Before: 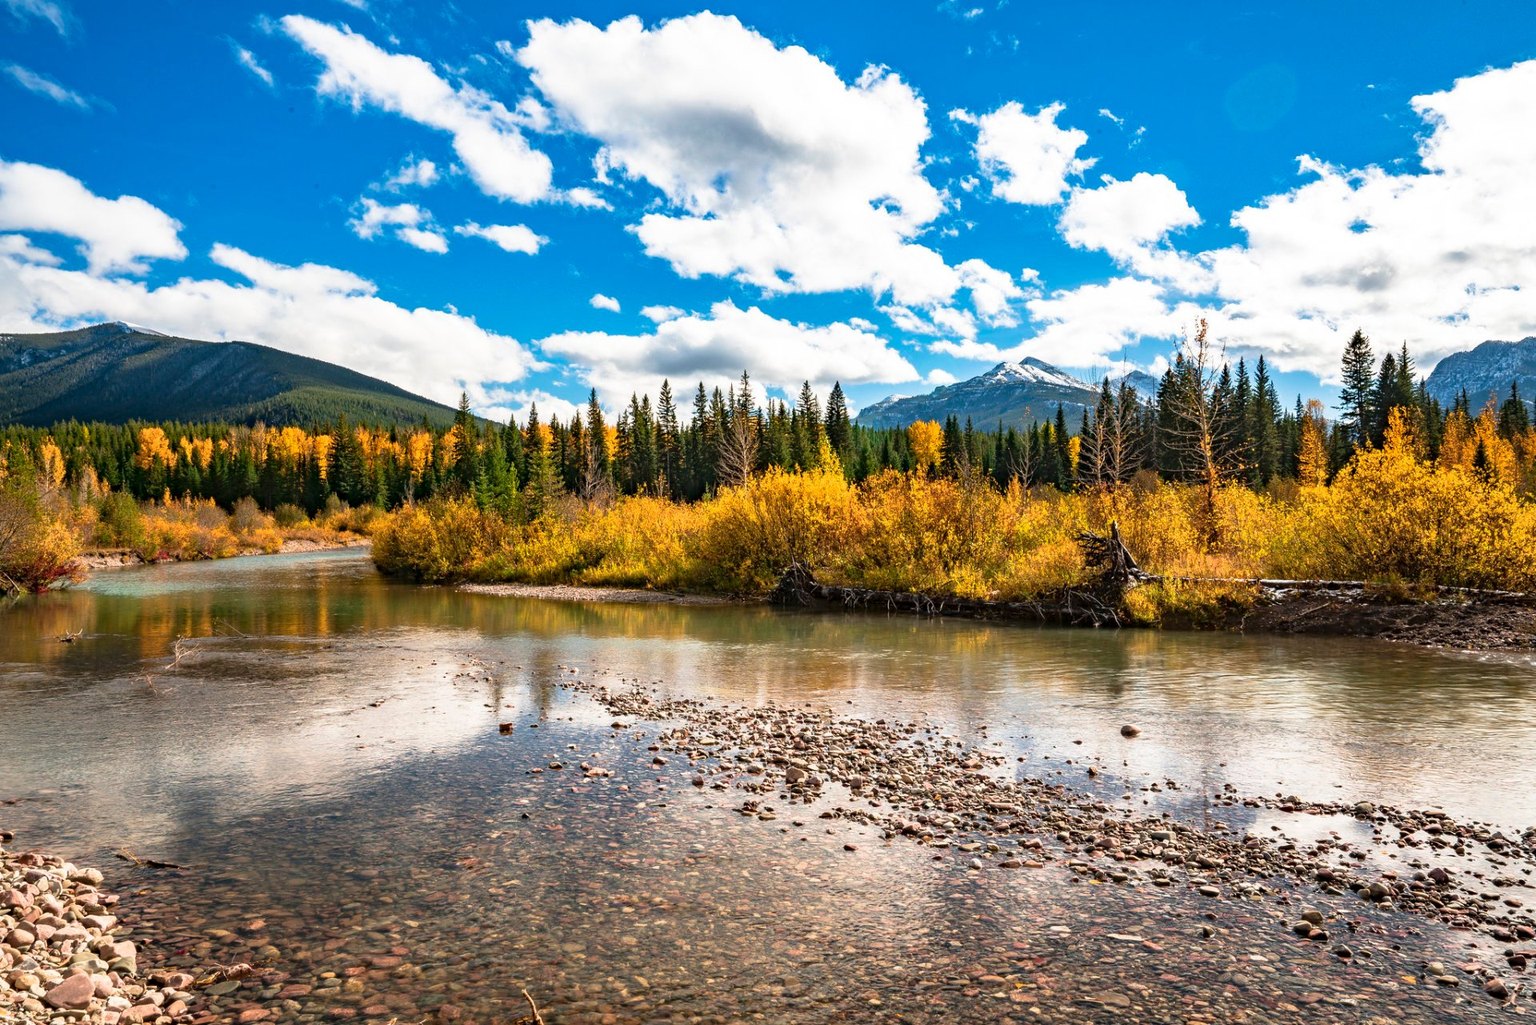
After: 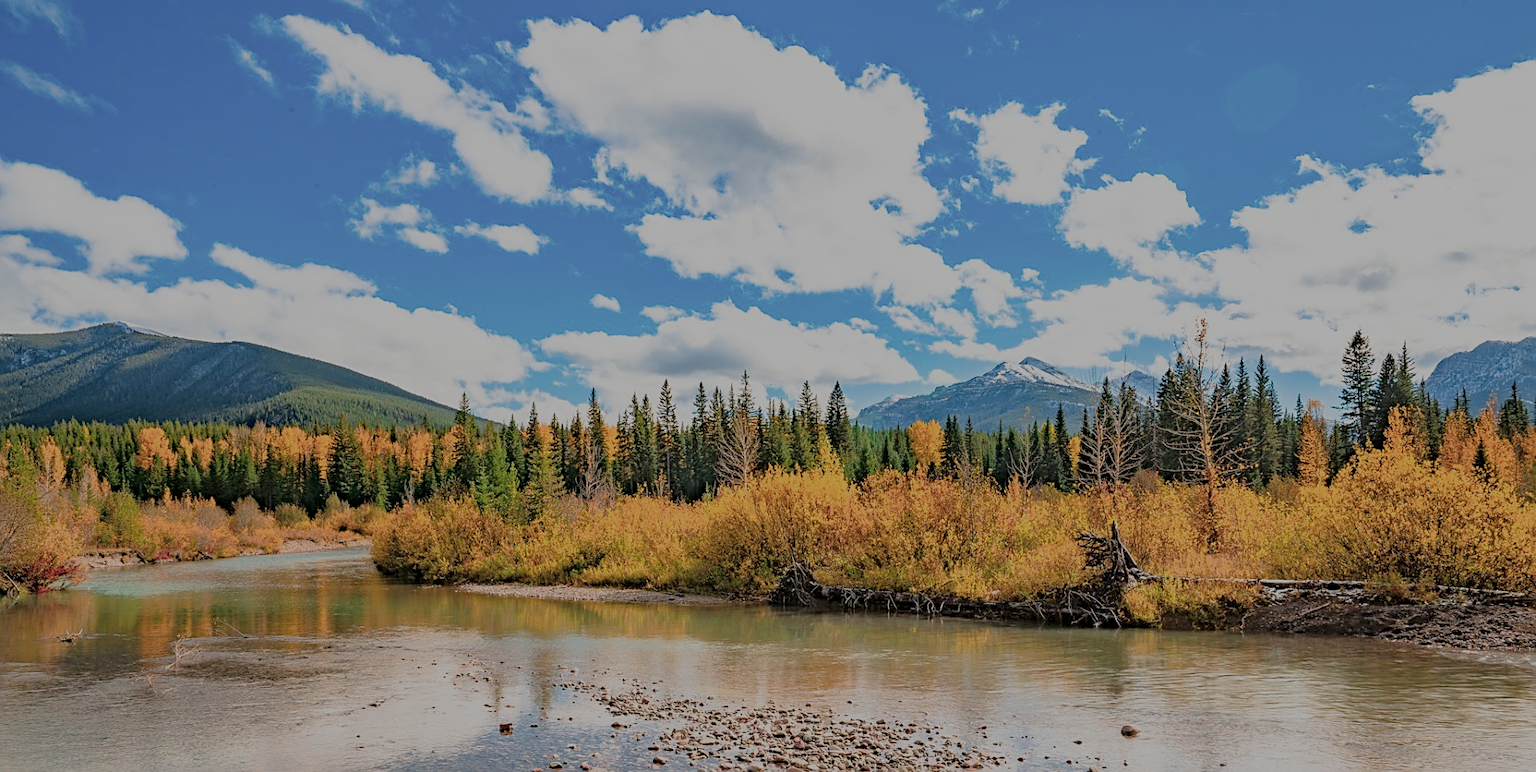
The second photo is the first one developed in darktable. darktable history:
exposure: black level correction -0.001, exposure 0.079 EV, compensate highlight preservation false
filmic rgb: black relative exposure -7.96 EV, white relative exposure 8.06 EV, threshold 3.02 EV, target black luminance 0%, hardness 2.52, latitude 76.21%, contrast 0.557, shadows ↔ highlights balance 0.002%, iterations of high-quality reconstruction 10, enable highlight reconstruction true
crop: bottom 24.517%
sharpen: on, module defaults
